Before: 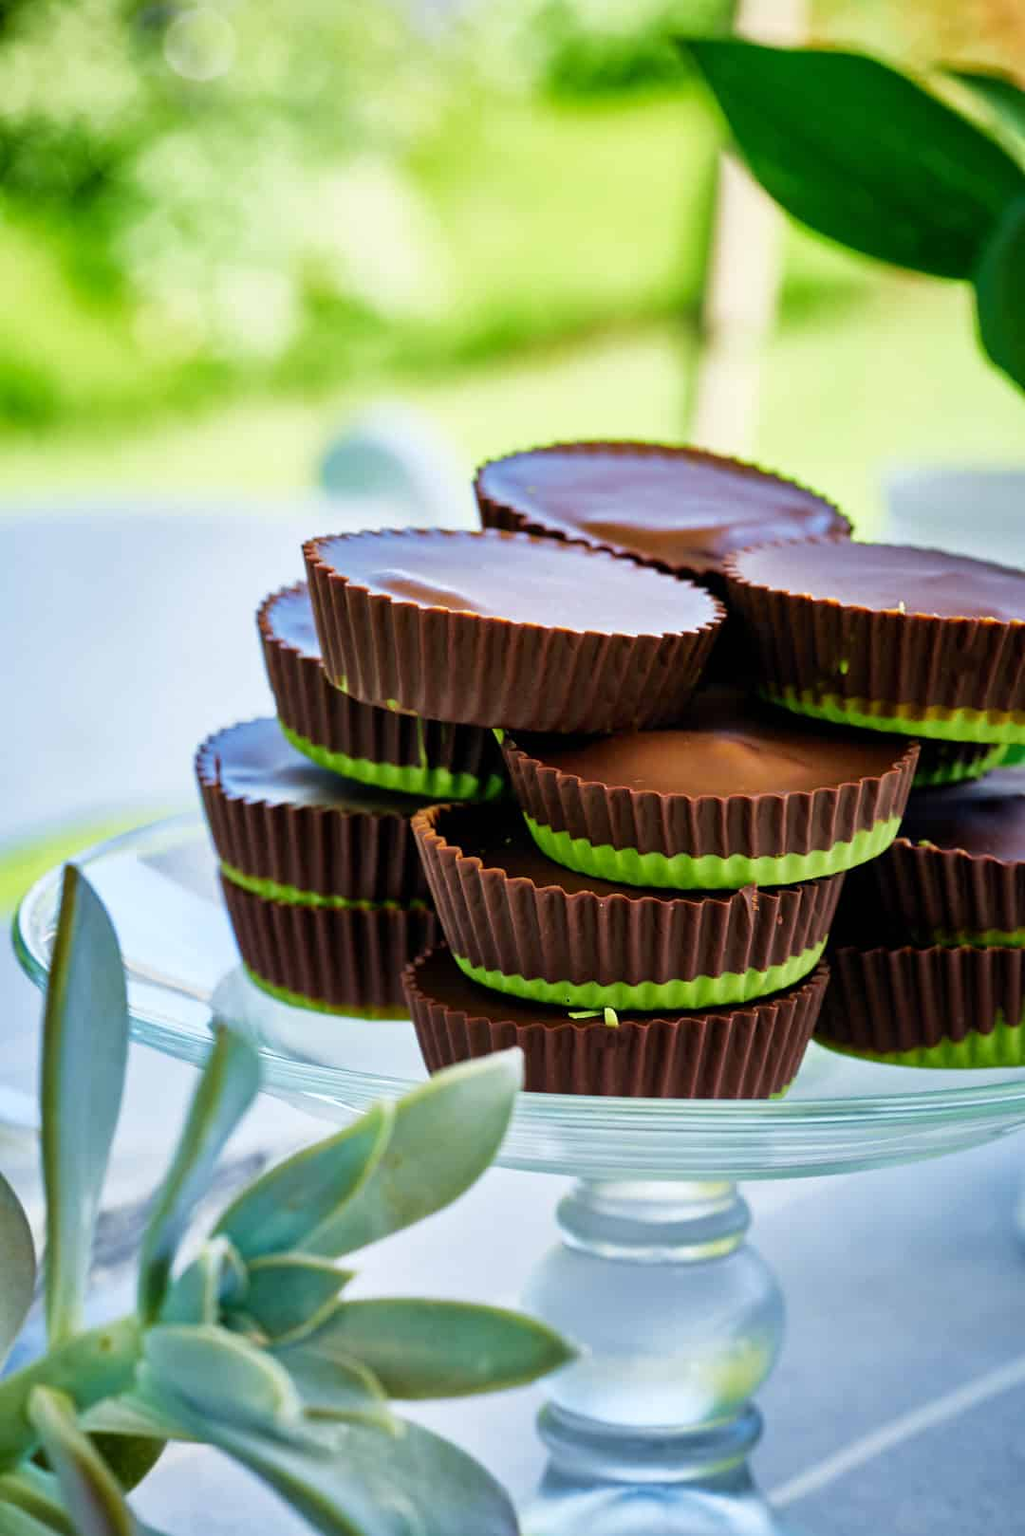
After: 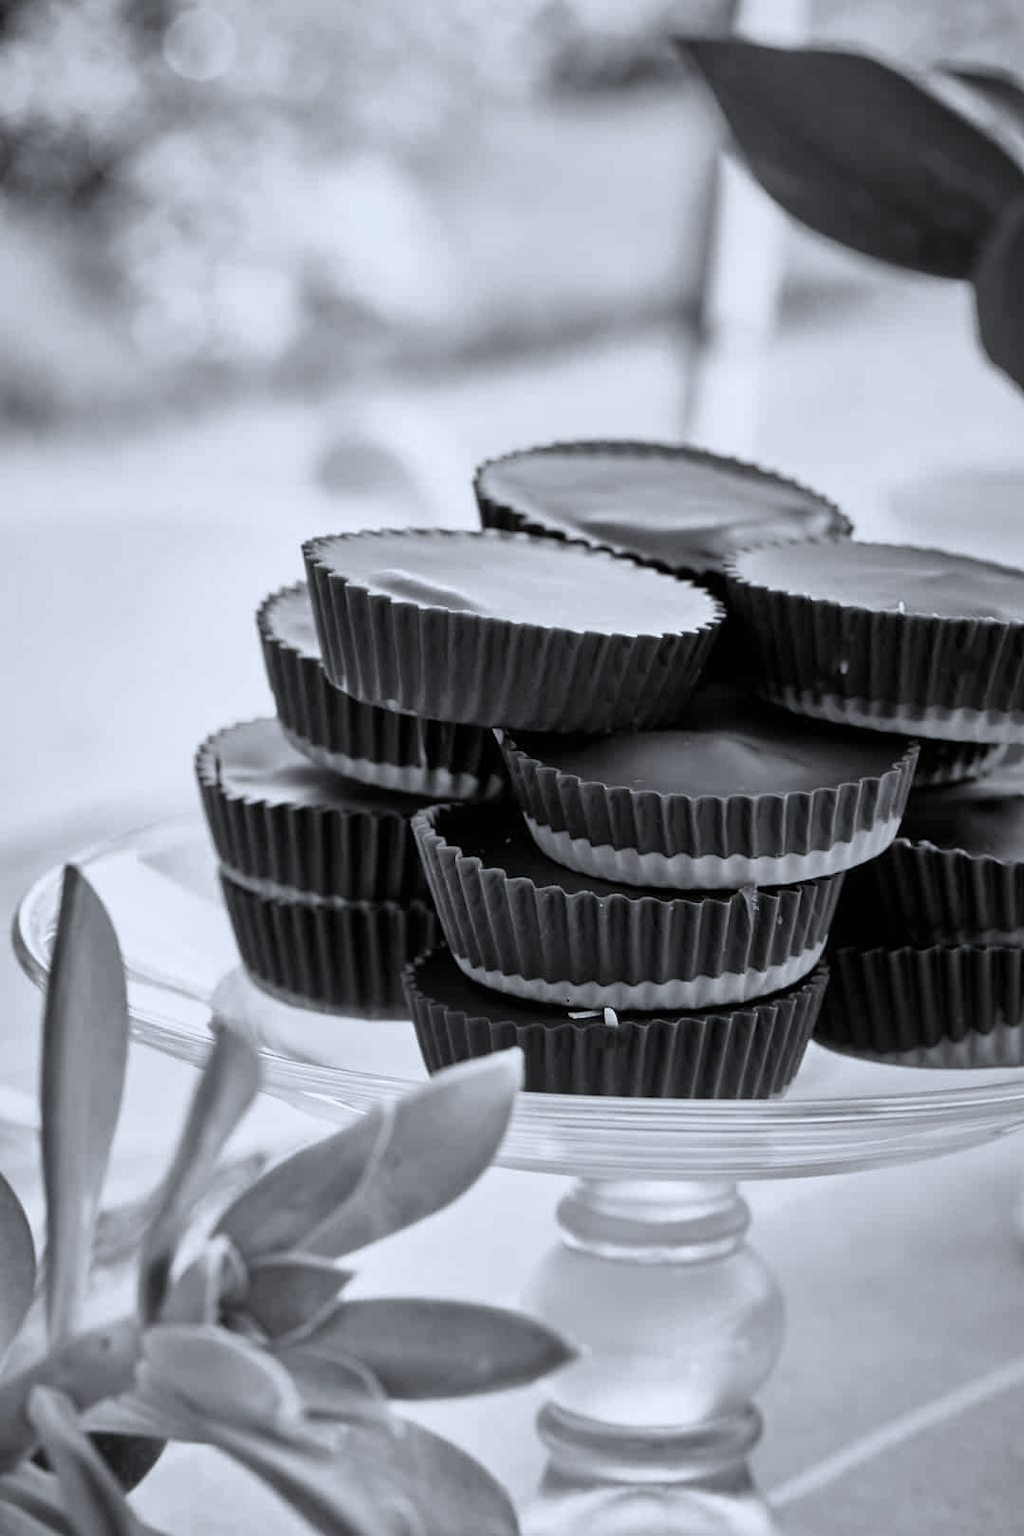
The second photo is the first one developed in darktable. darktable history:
color correction: highlights a* -0.772, highlights b* -8.92
color calibration: output gray [0.28, 0.41, 0.31, 0], gray › normalize channels true, illuminant same as pipeline (D50), adaptation XYZ, x 0.346, y 0.359, gamut compression 0
